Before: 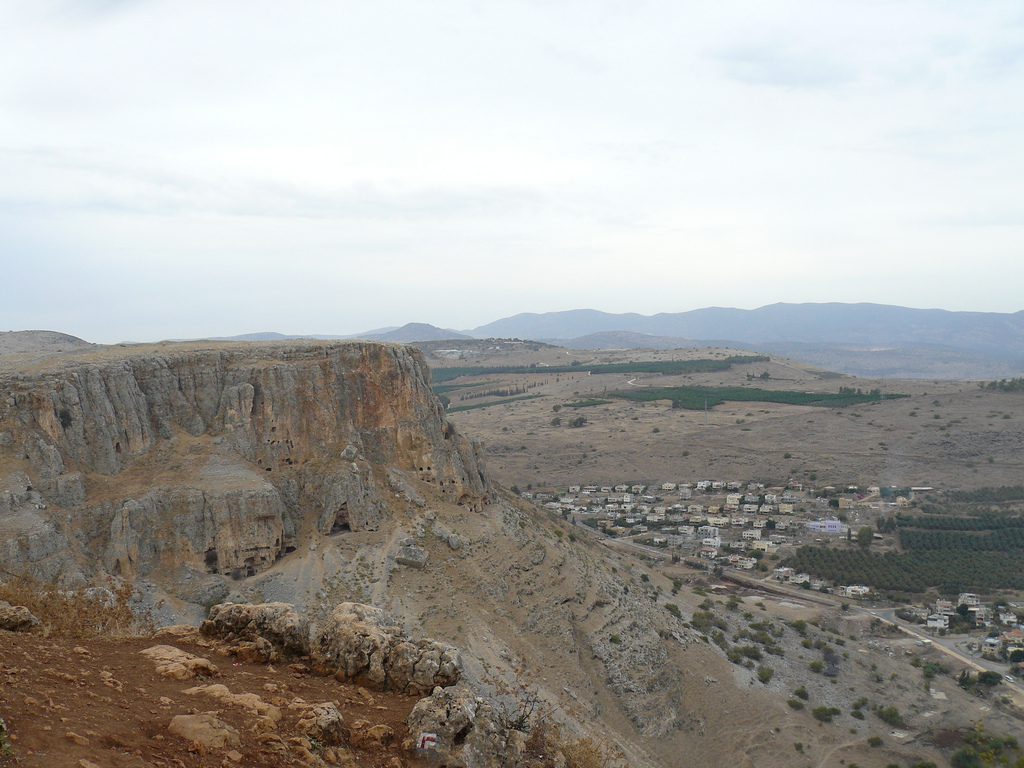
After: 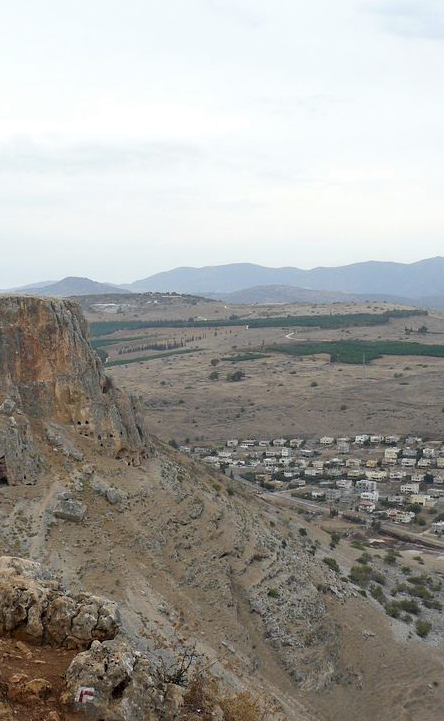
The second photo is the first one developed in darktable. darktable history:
contrast equalizer: octaves 7, y [[0.6 ×6], [0.55 ×6], [0 ×6], [0 ×6], [0 ×6]], mix 0.3
crop: left 33.452%, top 6.025%, right 23.155%
